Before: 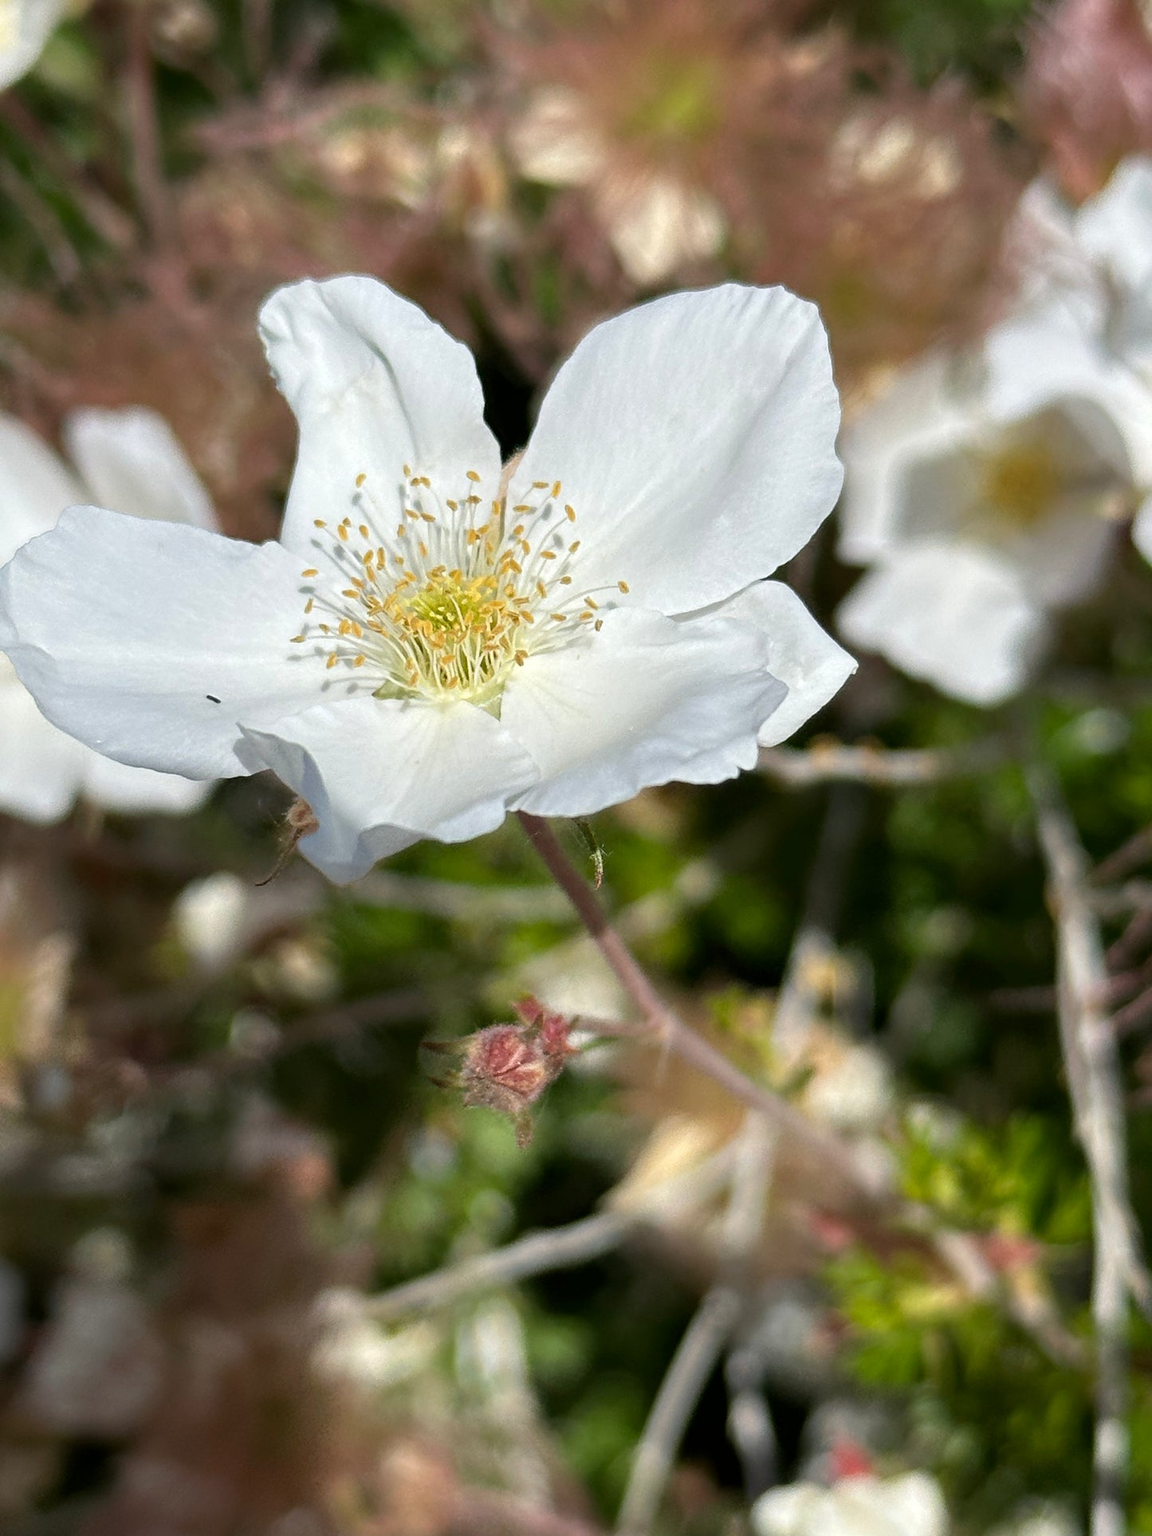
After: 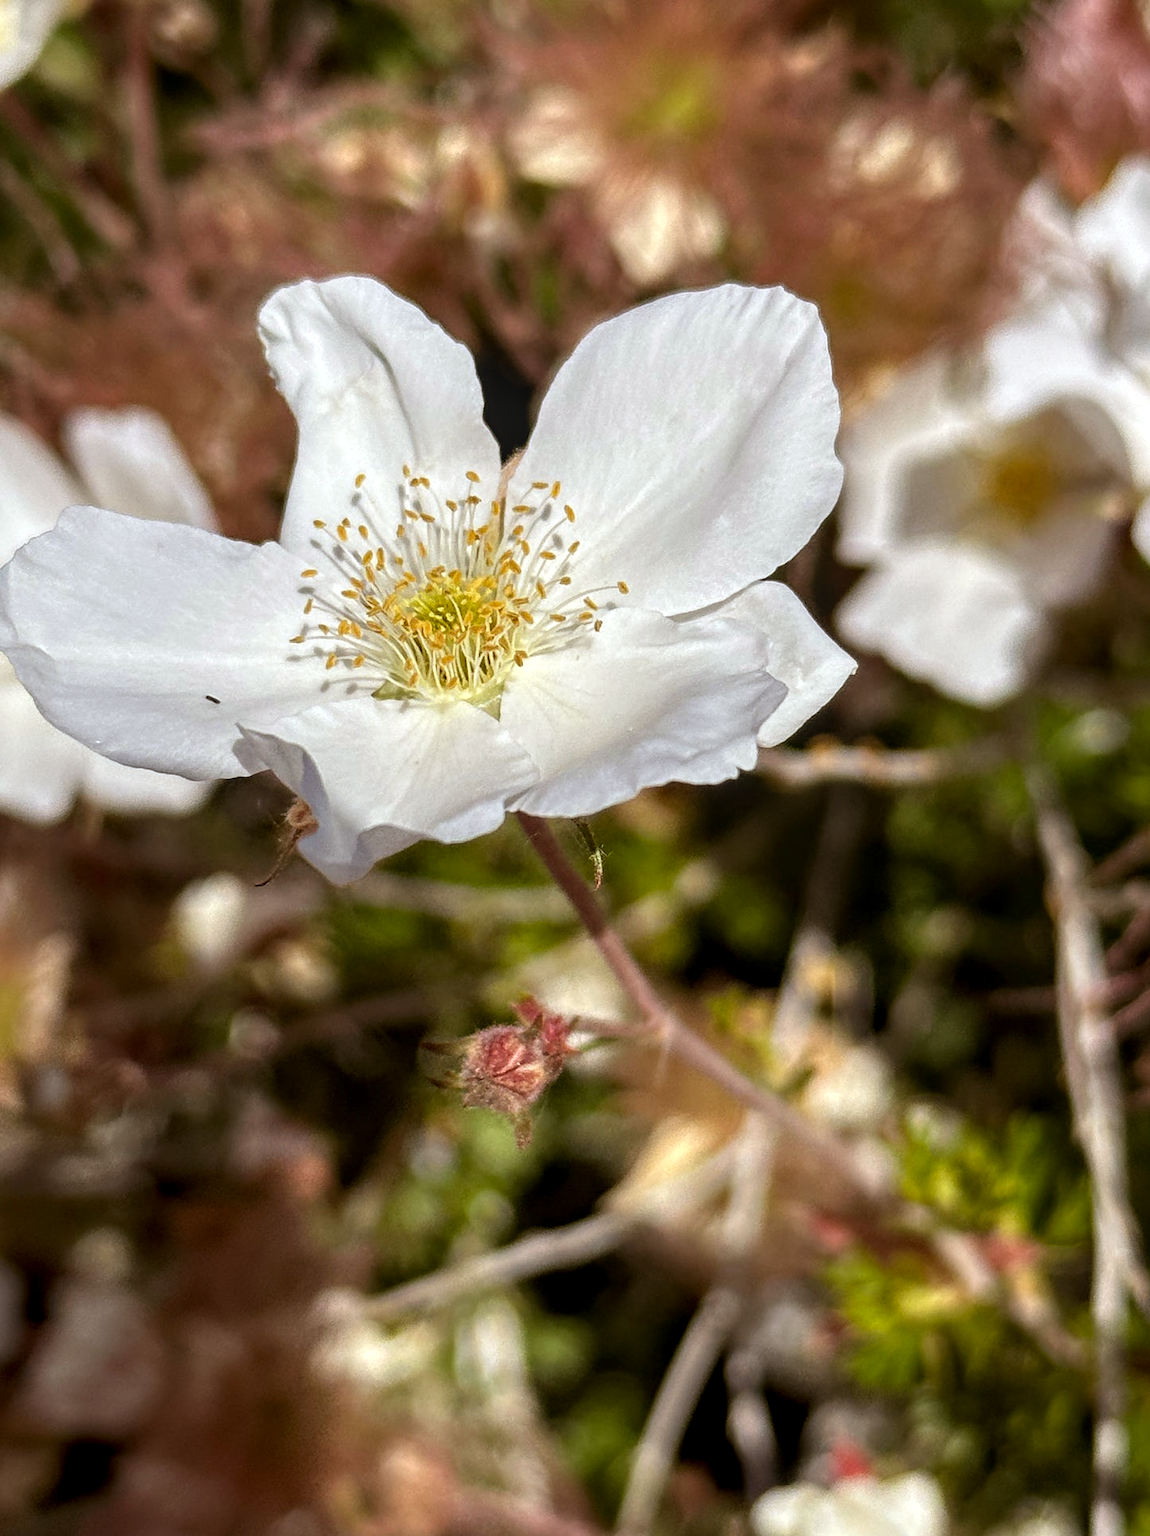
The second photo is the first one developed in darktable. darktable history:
crop and rotate: left 0.126%
local contrast: detail 130%
rgb levels: mode RGB, independent channels, levels [[0, 0.5, 1], [0, 0.521, 1], [0, 0.536, 1]]
